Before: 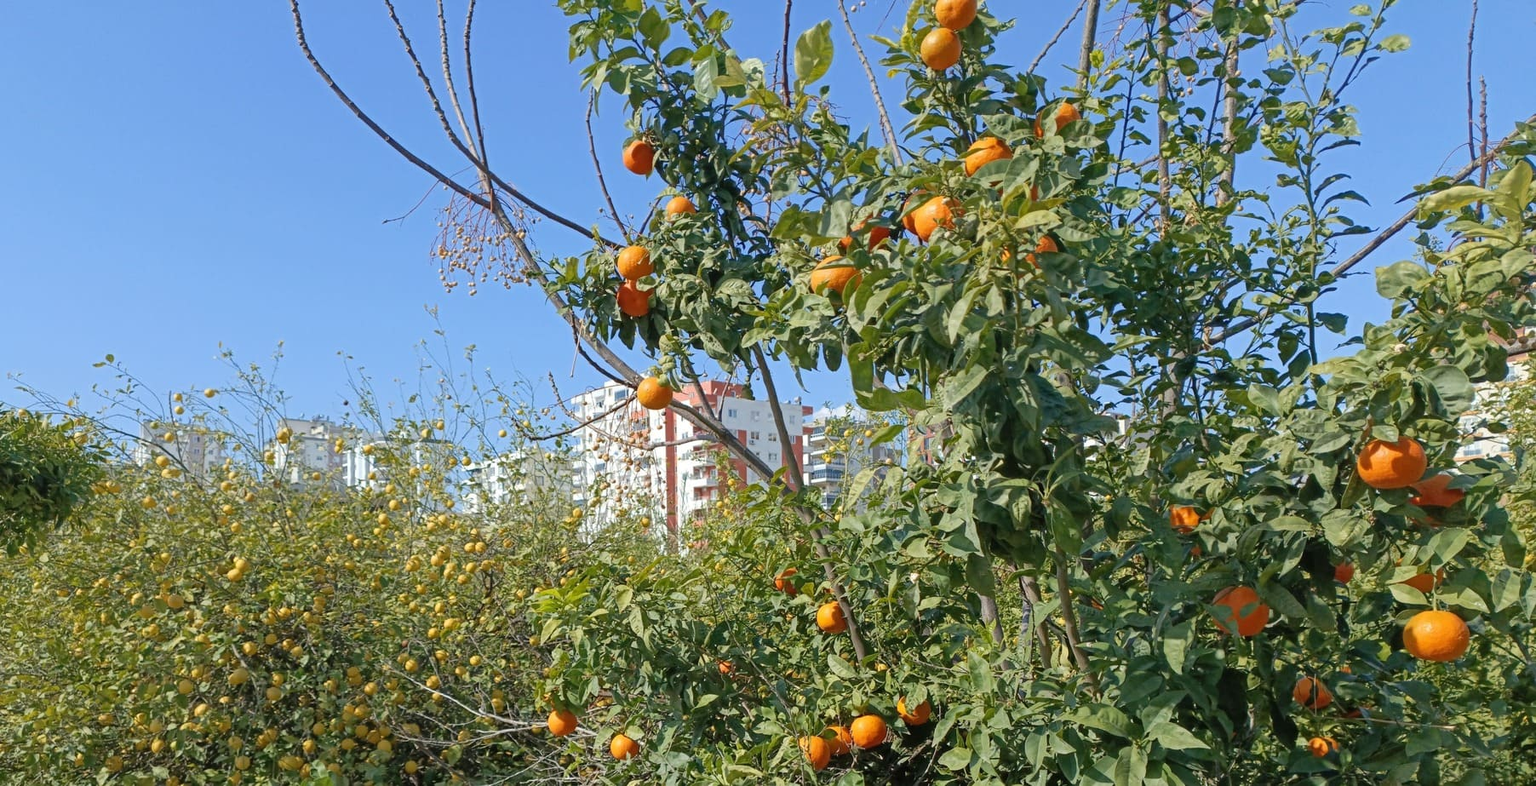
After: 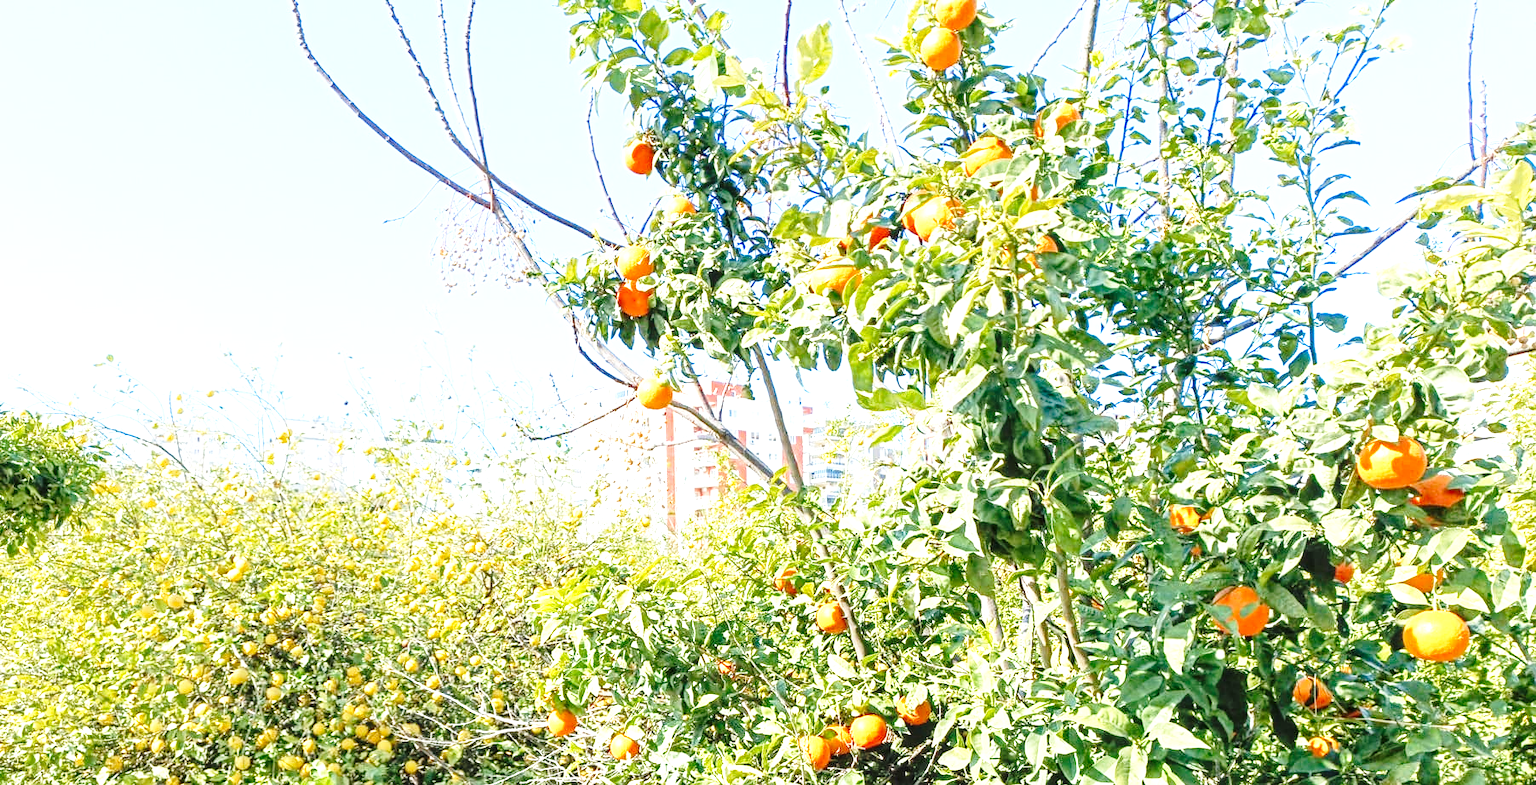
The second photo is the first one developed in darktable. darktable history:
base curve: curves: ch0 [(0, 0) (0.028, 0.03) (0.121, 0.232) (0.46, 0.748) (0.859, 0.968) (1, 1)], preserve colors none
exposure: exposure 1.5 EV, compensate highlight preservation false
local contrast: on, module defaults
color balance: contrast 10%
